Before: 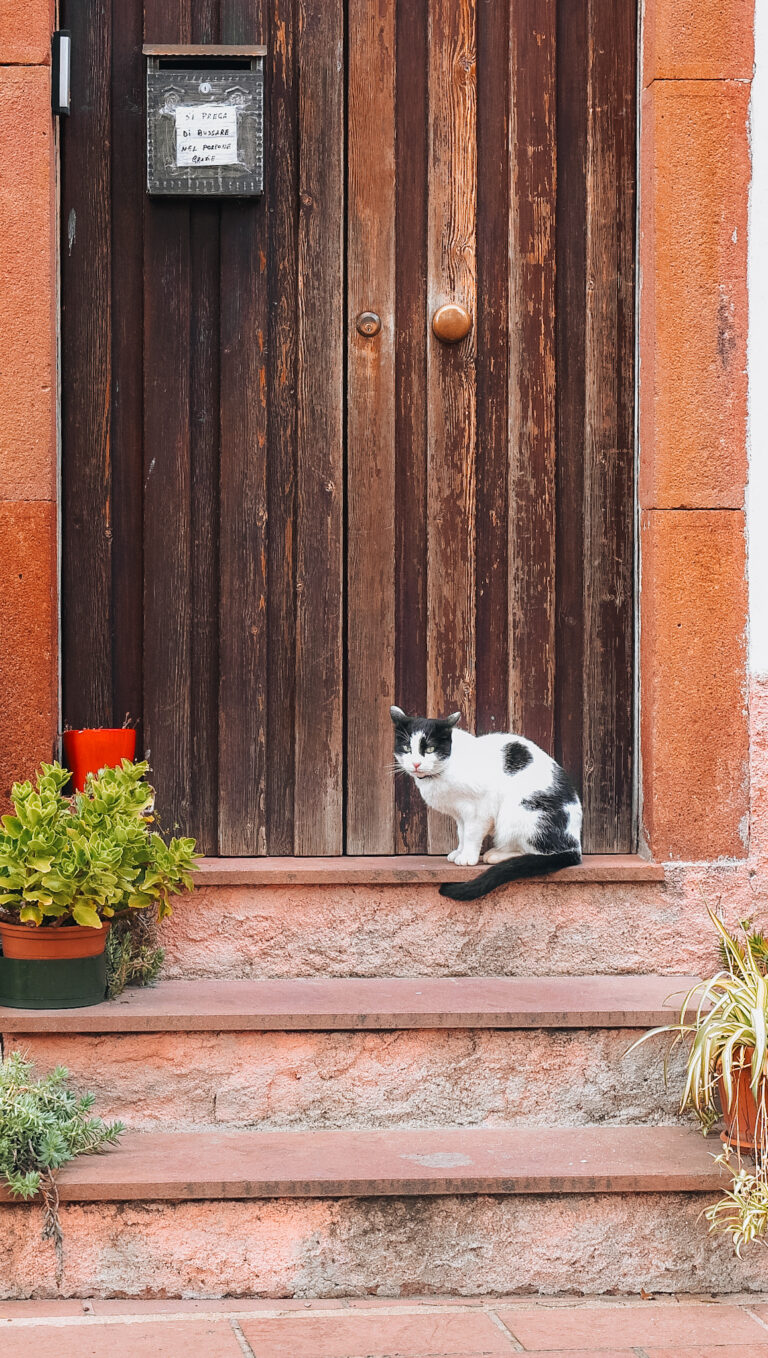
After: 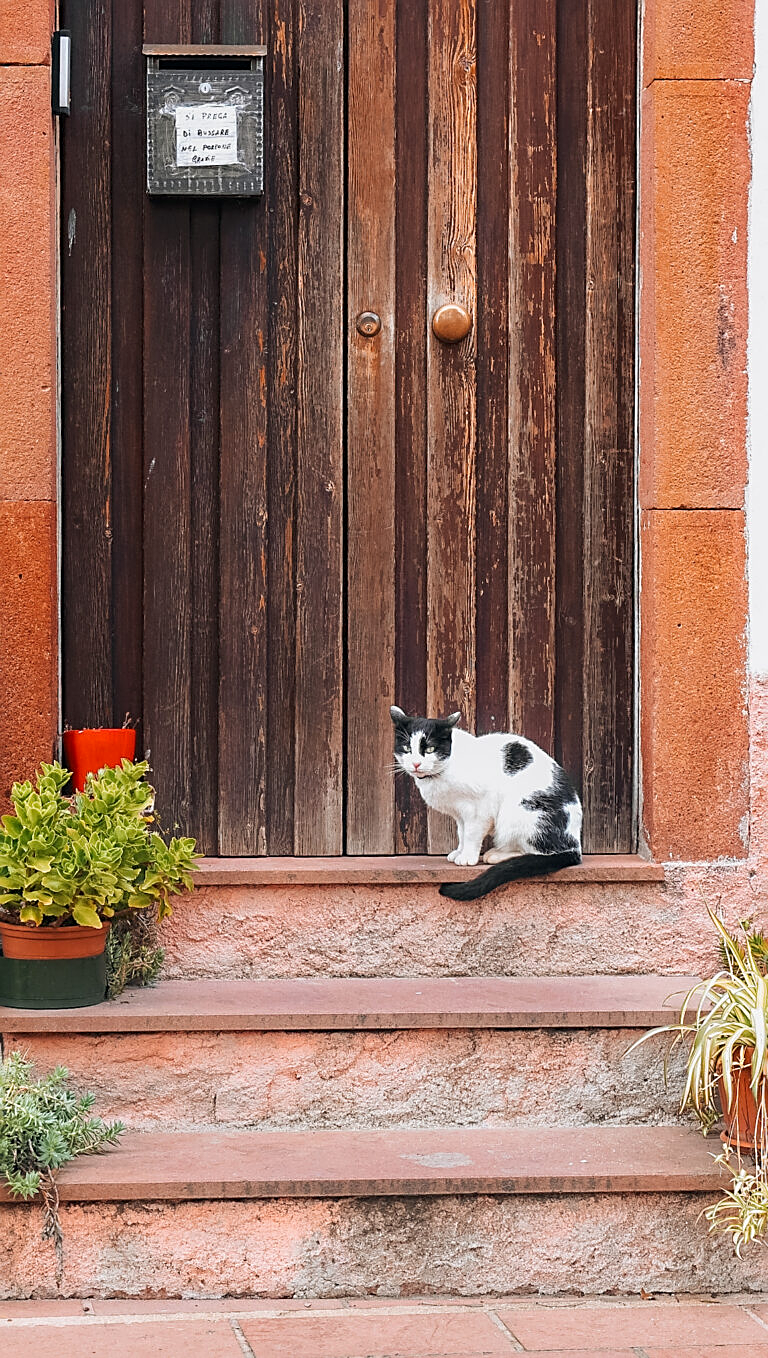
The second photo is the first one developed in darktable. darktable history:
exposure: black level correction 0.001, compensate exposure bias true, compensate highlight preservation false
sharpen: amount 0.489
